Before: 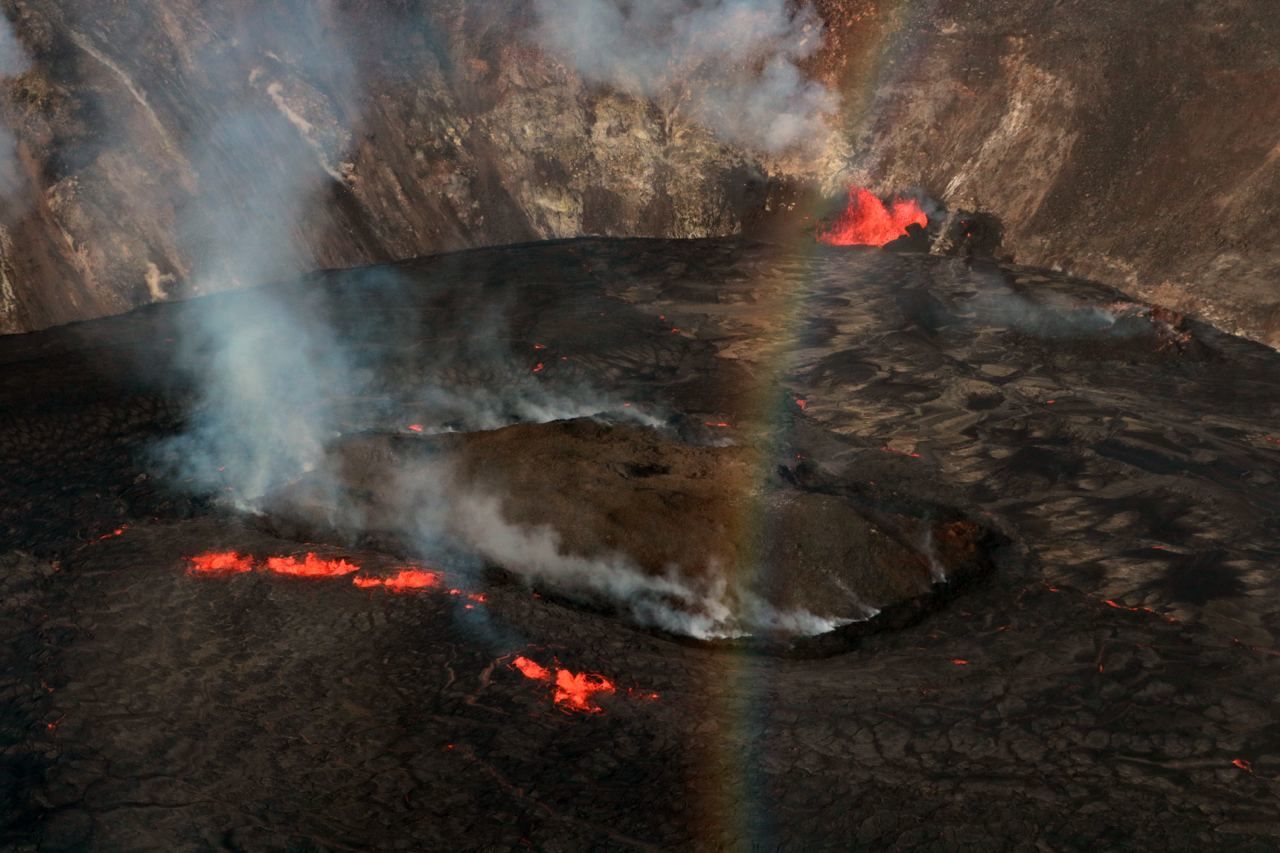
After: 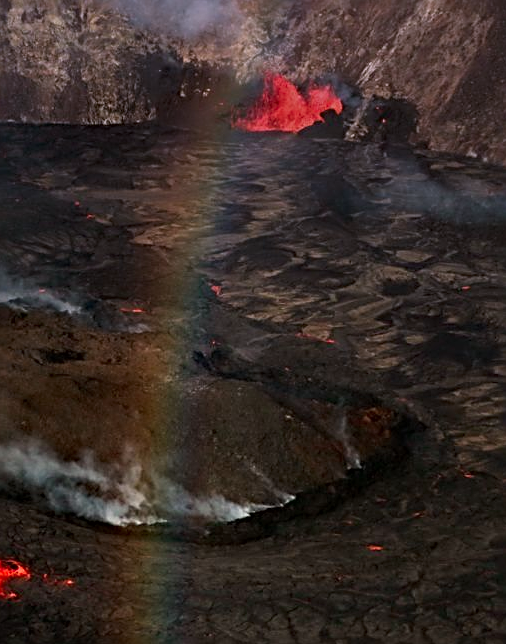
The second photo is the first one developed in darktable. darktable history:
contrast brightness saturation: contrast 0.04, saturation 0.16
sharpen: radius 3.025, amount 0.757
crop: left 45.721%, top 13.393%, right 14.118%, bottom 10.01%
graduated density: hue 238.83°, saturation 50%
